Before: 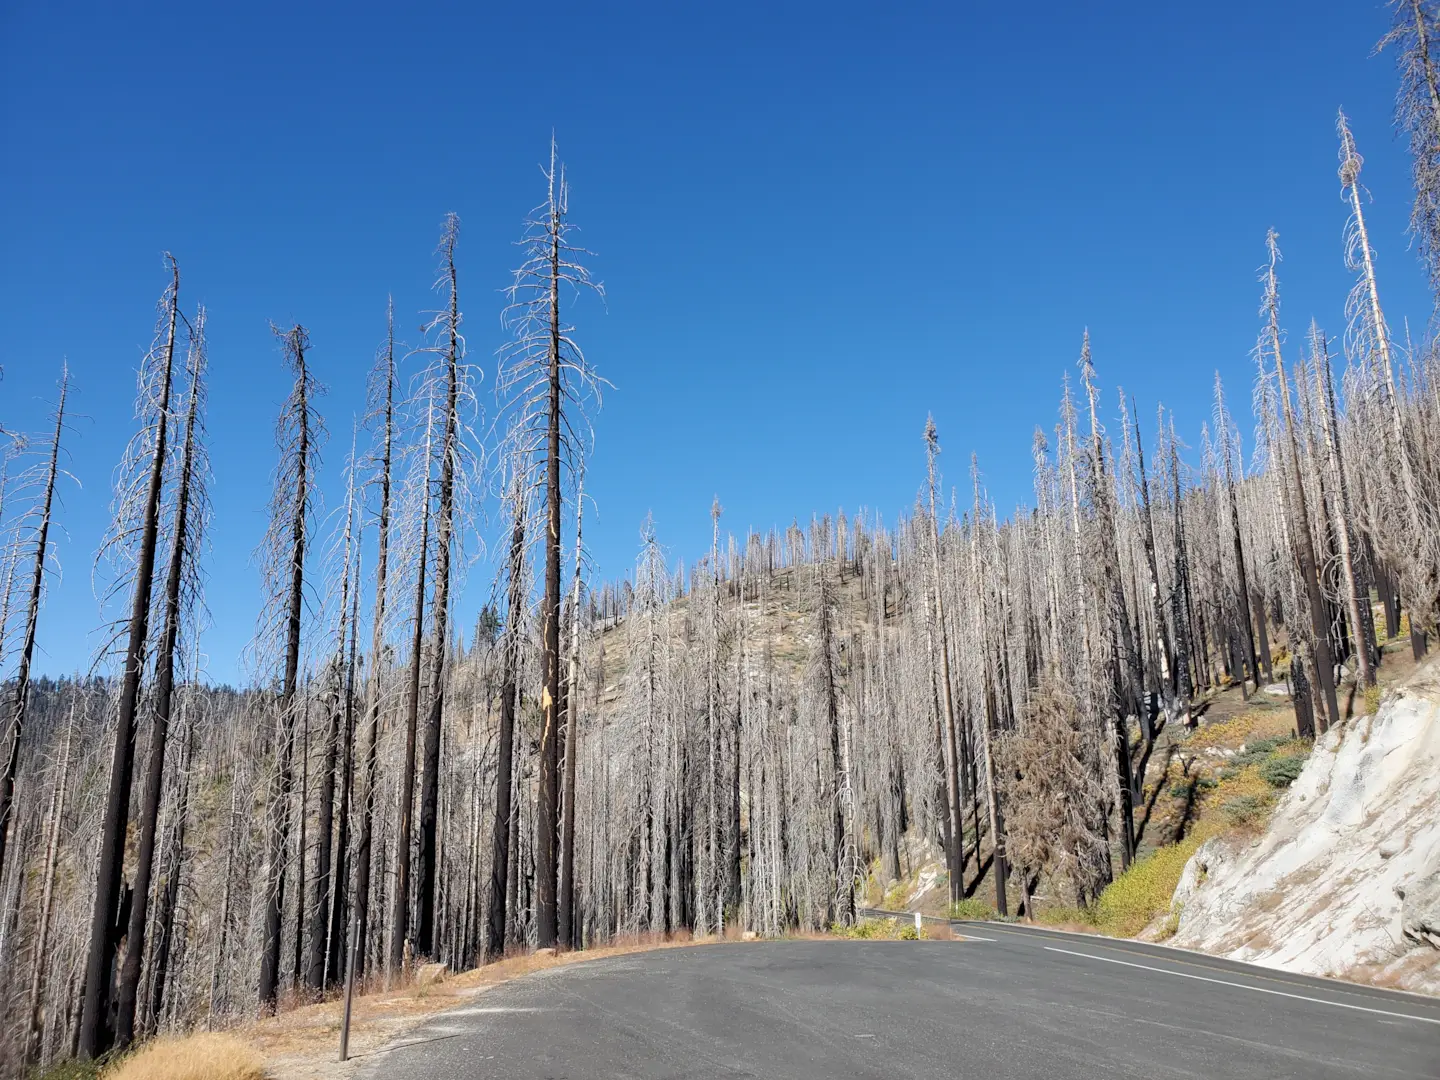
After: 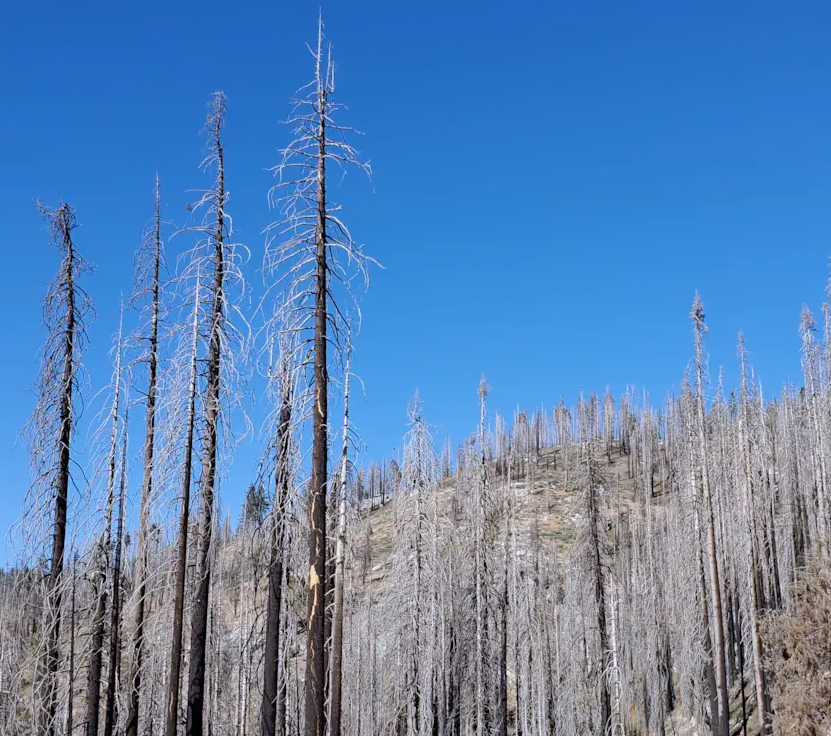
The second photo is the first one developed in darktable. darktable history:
crop: left 16.202%, top 11.208%, right 26.045%, bottom 20.557%
shadows and highlights: shadows -20, white point adjustment -2, highlights -35
color calibration: illuminant as shot in camera, x 0.358, y 0.373, temperature 4628.91 K
